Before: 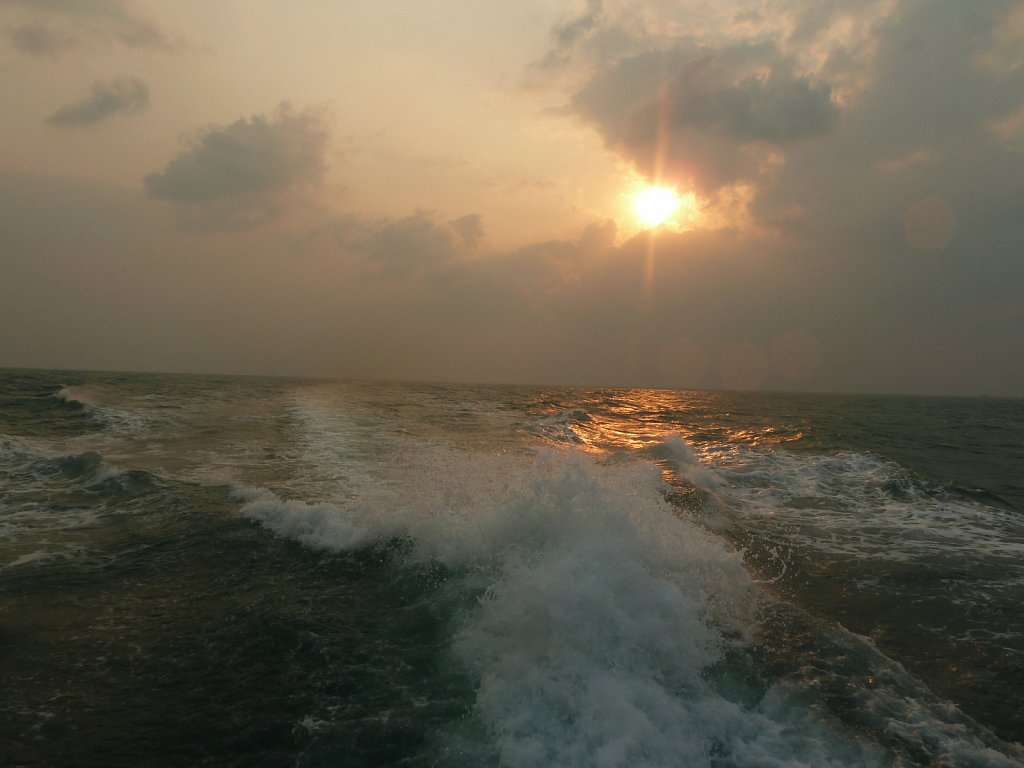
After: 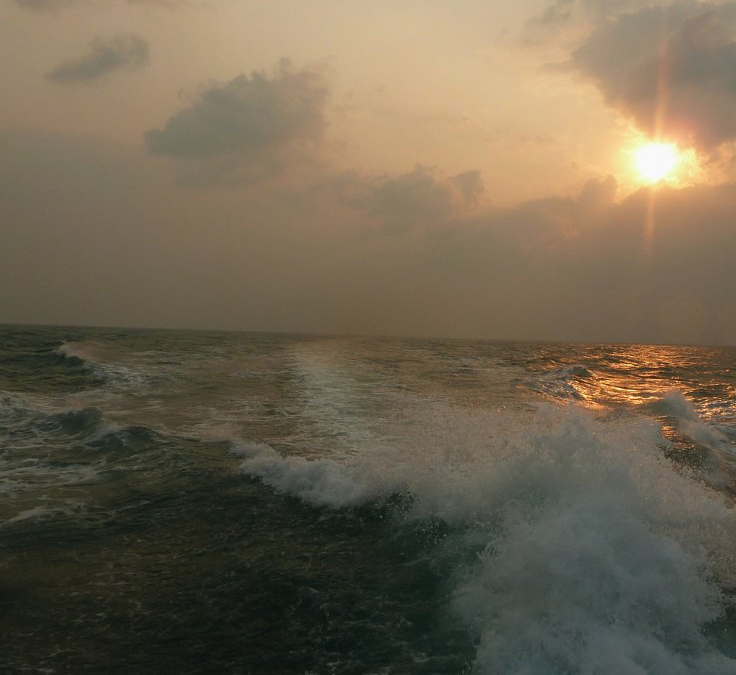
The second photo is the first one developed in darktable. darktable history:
crop: top 5.803%, right 27.864%, bottom 5.804%
exposure: exposure -0.064 EV, compensate highlight preservation false
